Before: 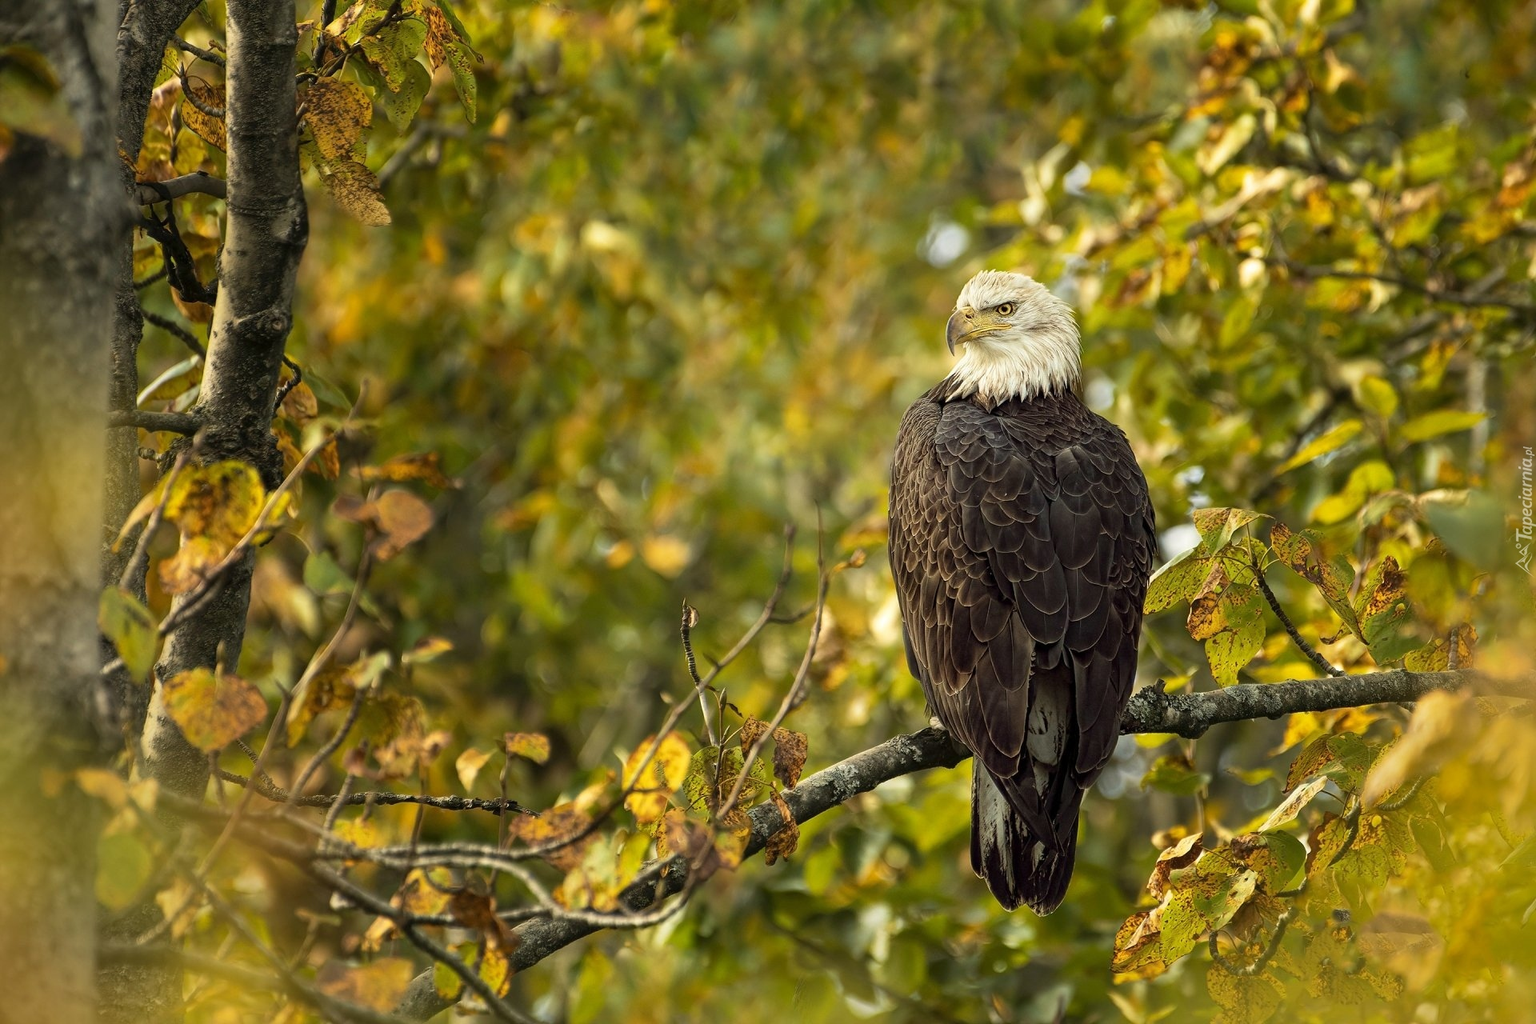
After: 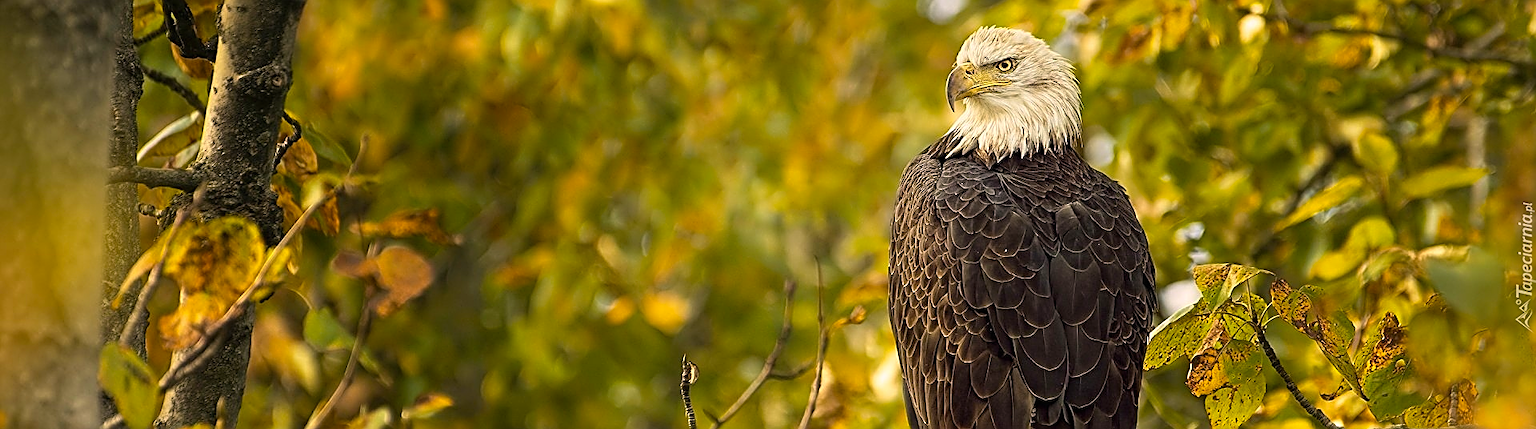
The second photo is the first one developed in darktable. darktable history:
sharpen: amount 0.996
local contrast: mode bilateral grid, contrast 100, coarseness 100, detail 93%, midtone range 0.2
color balance rgb: perceptual saturation grading › global saturation 0.158%, global vibrance 34.621%
crop and rotate: top 23.849%, bottom 34.121%
color correction: highlights a* 7.01, highlights b* 3.86
